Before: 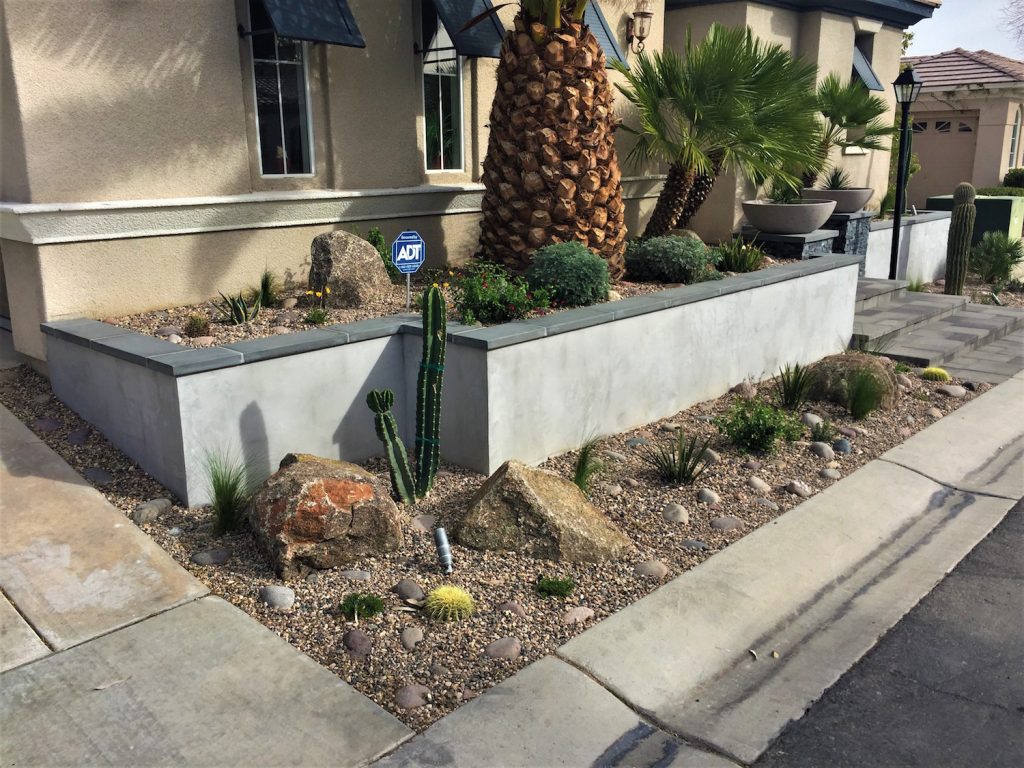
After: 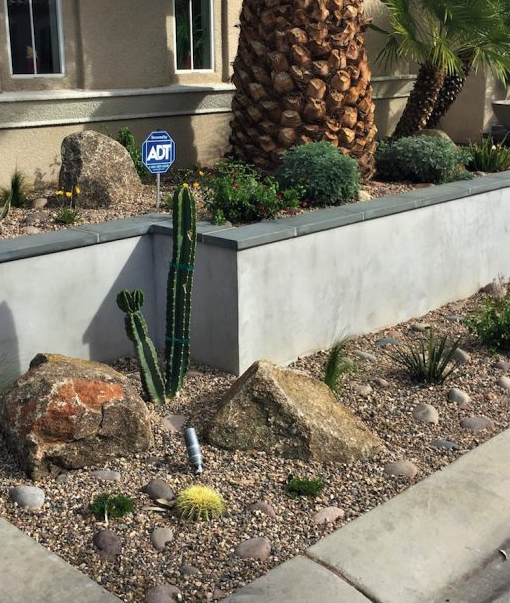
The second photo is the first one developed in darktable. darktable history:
crop and rotate: angle 0.018°, left 24.47%, top 13.089%, right 25.642%, bottom 8.308%
